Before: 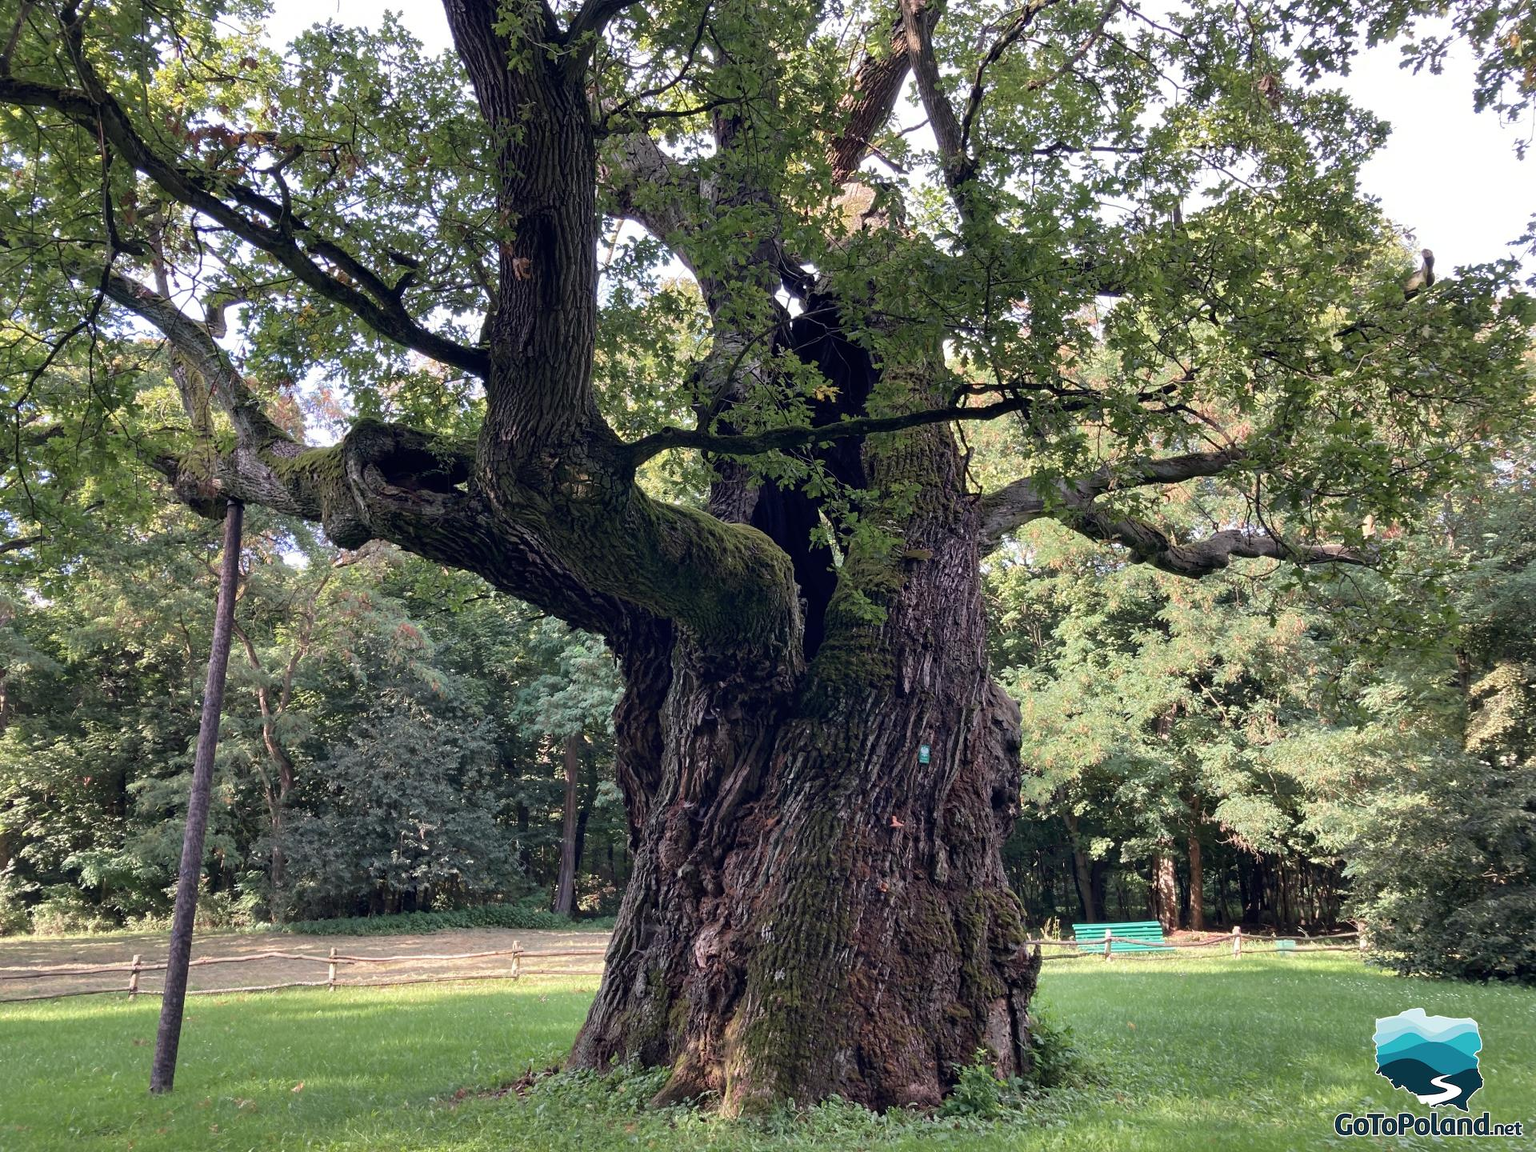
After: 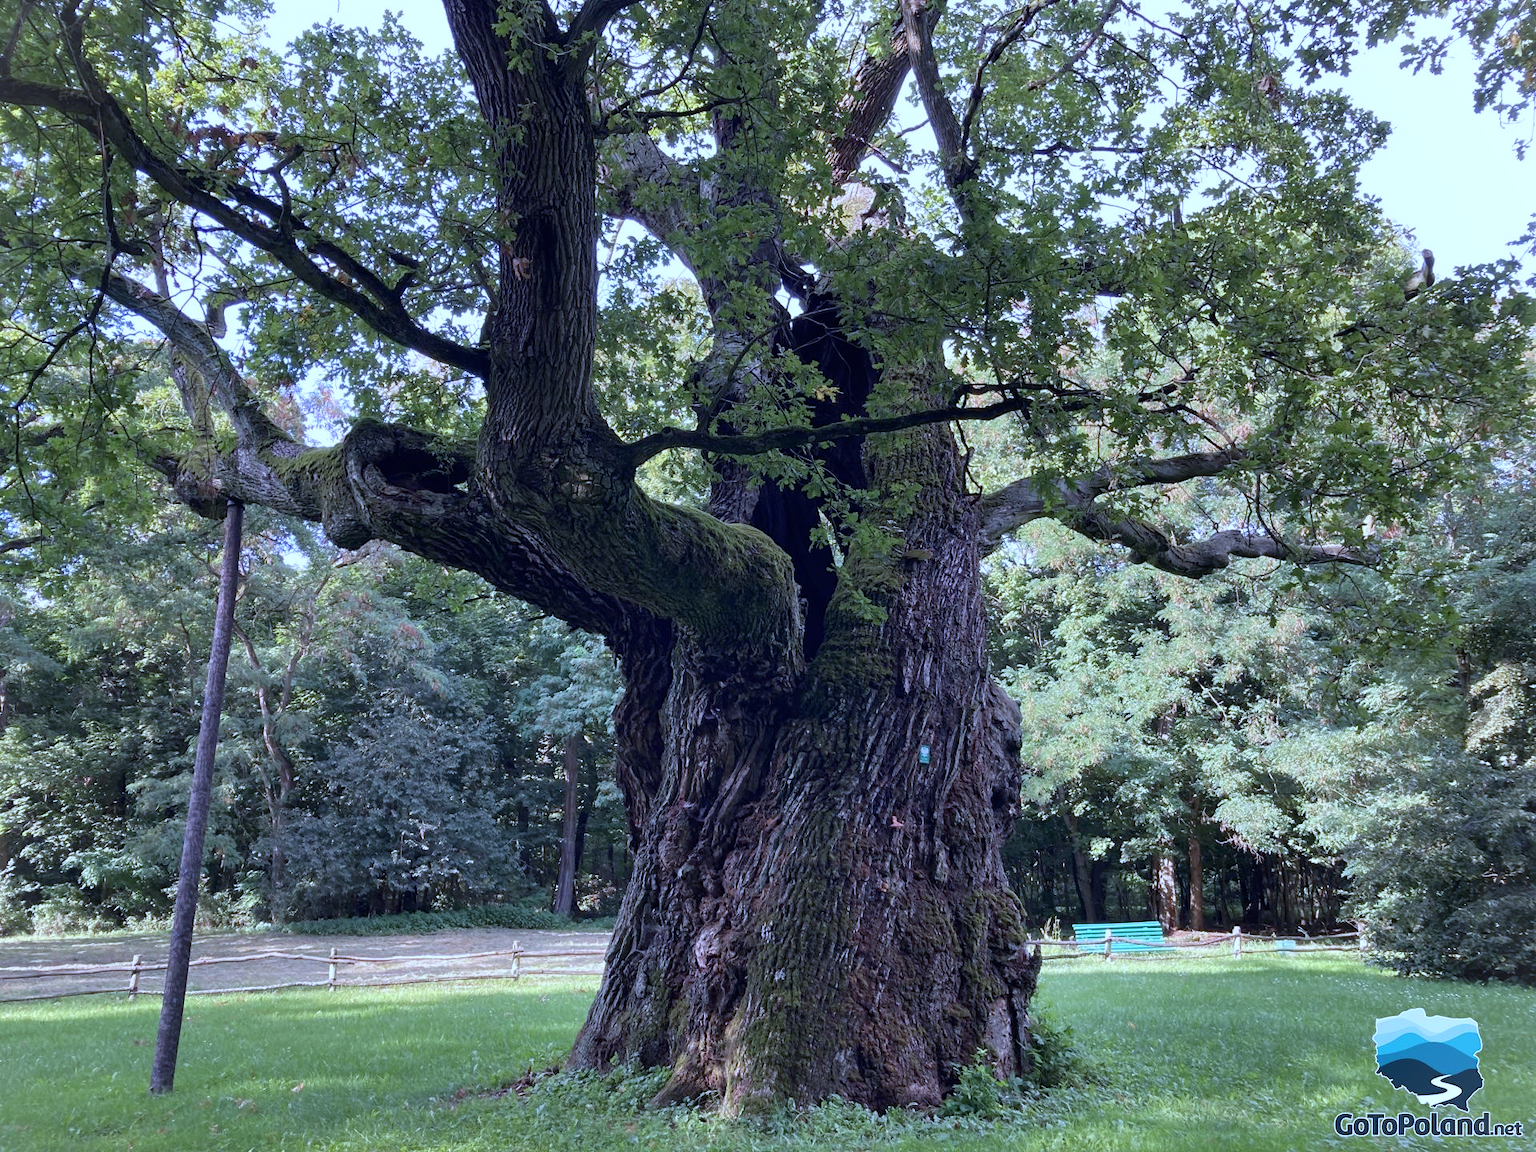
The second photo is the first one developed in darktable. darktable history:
white balance: red 0.871, blue 1.249
vignetting: fall-off start 100%, brightness 0.05, saturation 0
